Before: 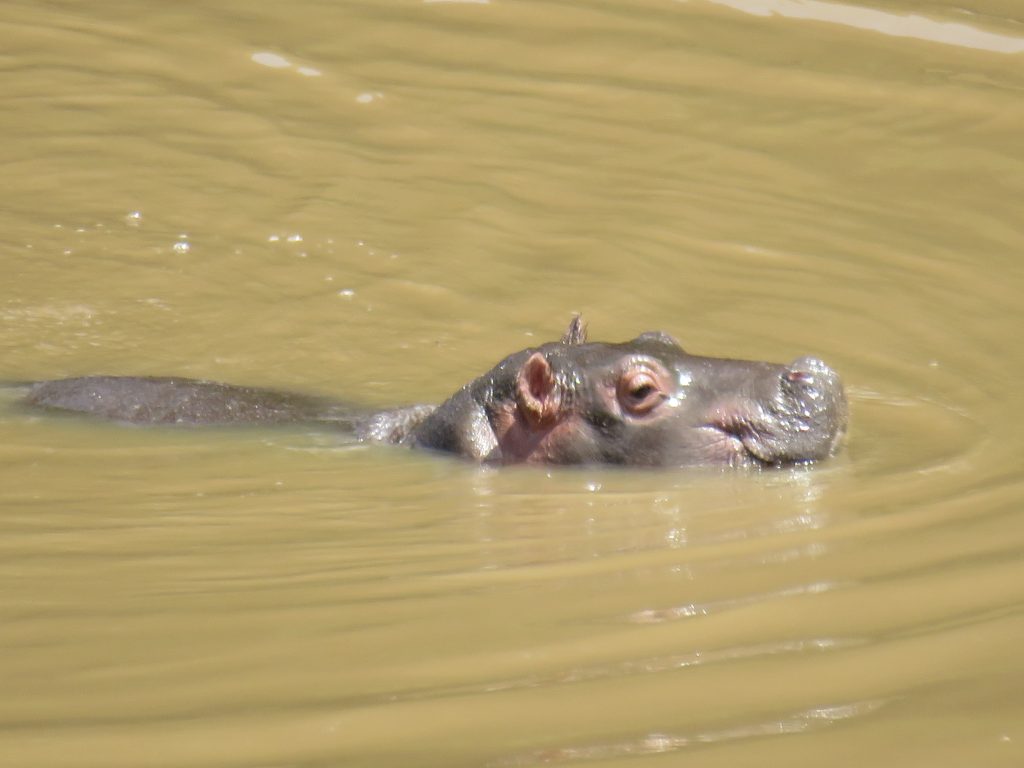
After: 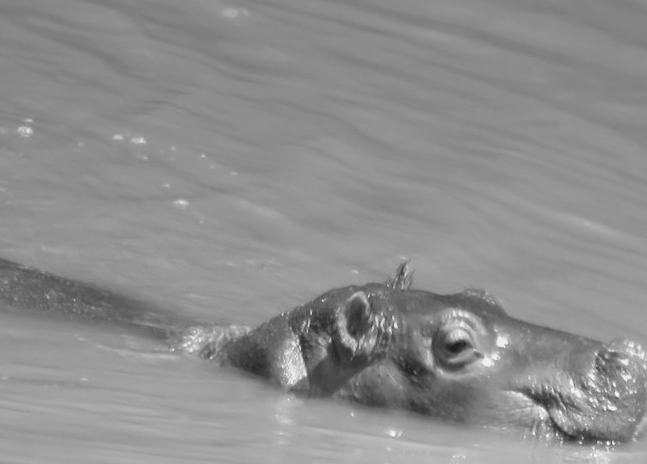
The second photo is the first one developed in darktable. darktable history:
rotate and perspective: rotation 9.12°, automatic cropping off
monochrome: a 32, b 64, size 2.3
graduated density: rotation -0.352°, offset 57.64
white balance: red 1, blue 1
crop: left 20.932%, top 15.471%, right 21.848%, bottom 34.081%
